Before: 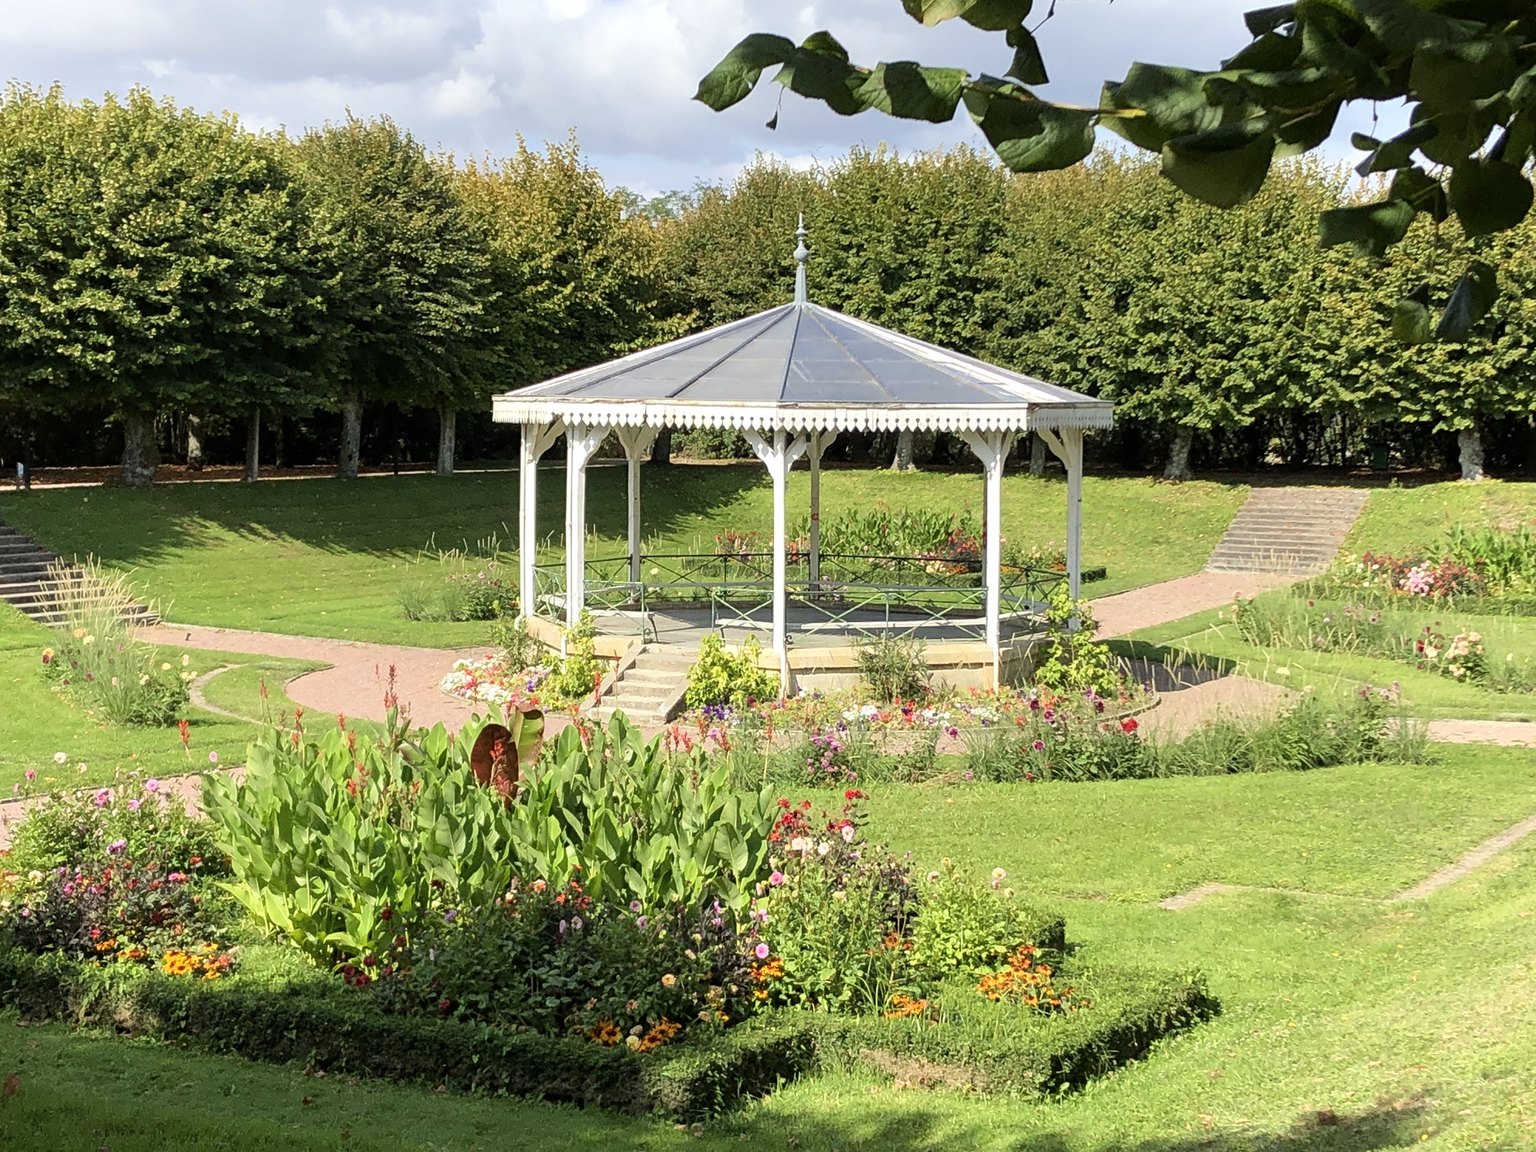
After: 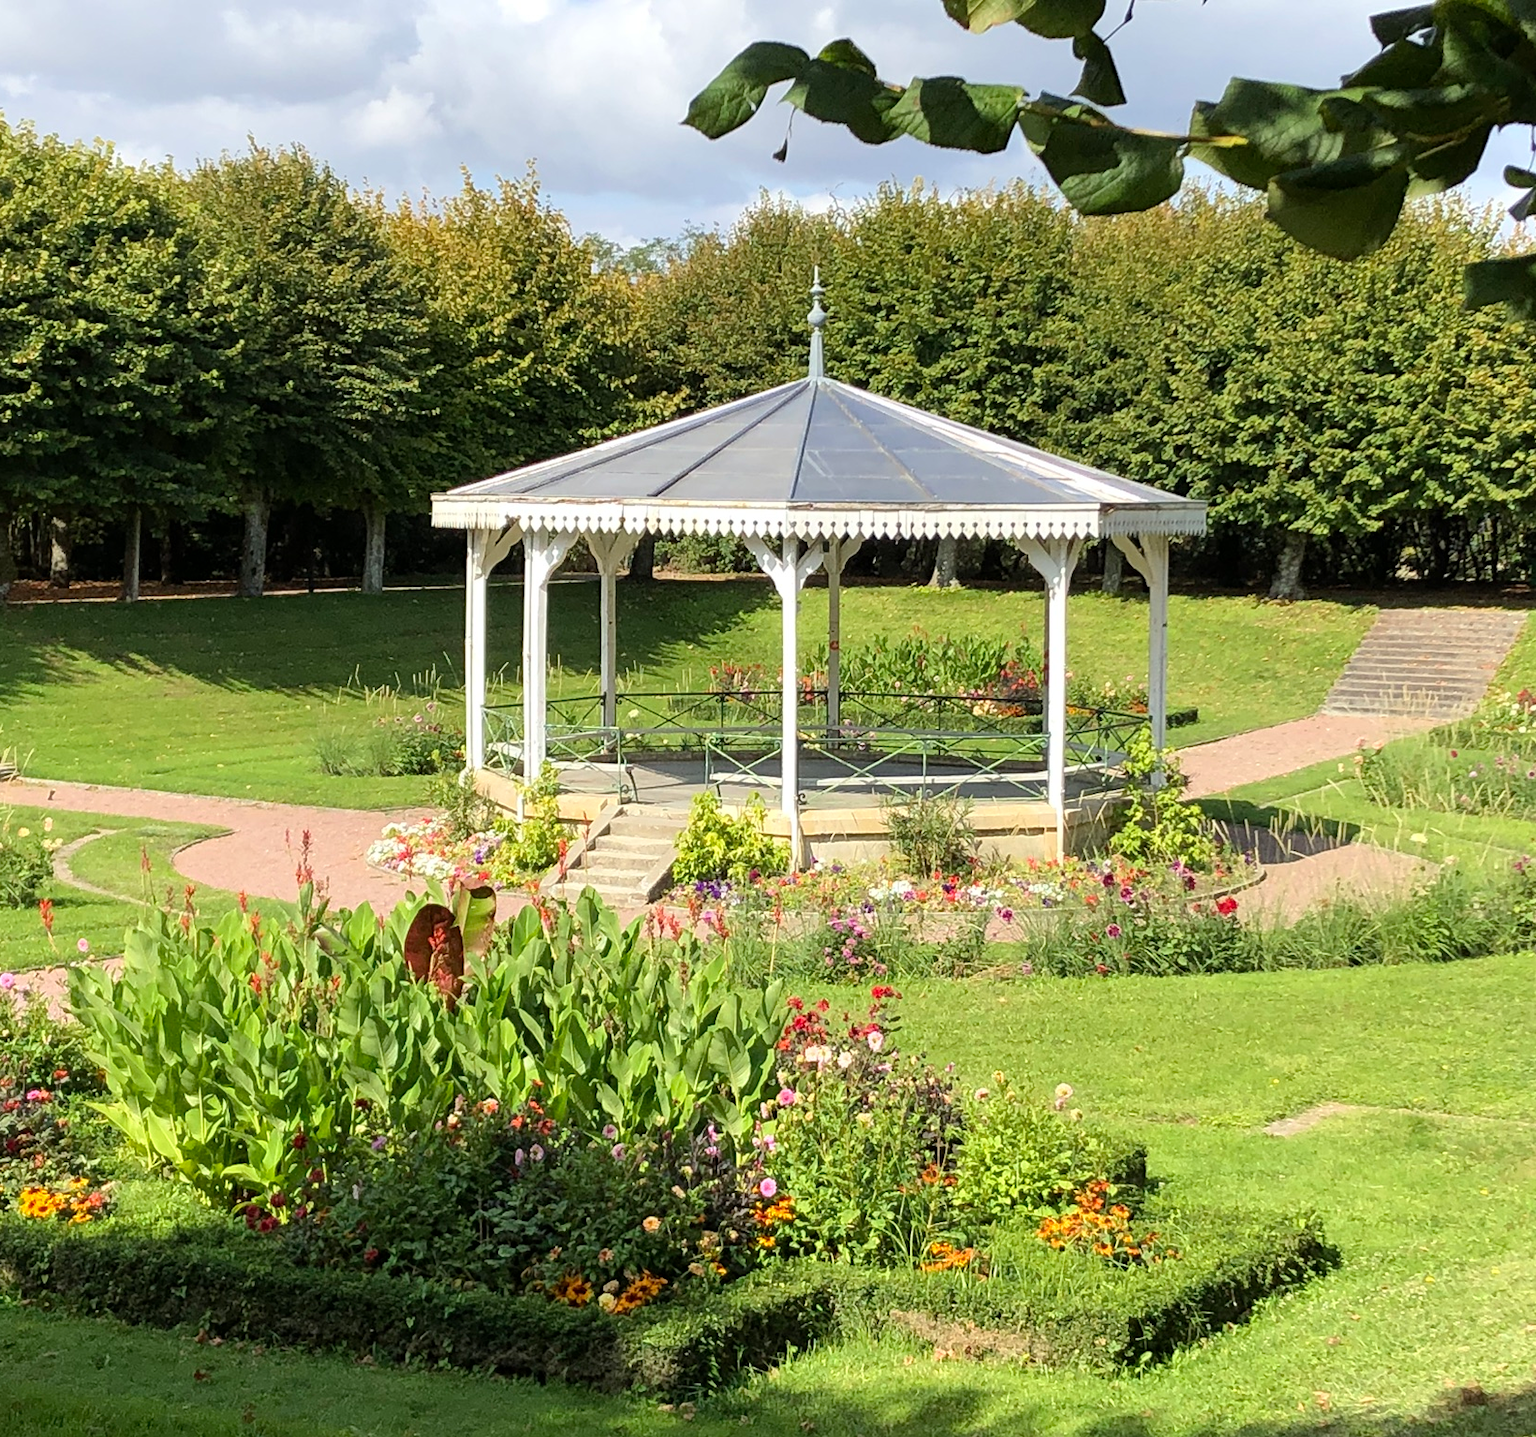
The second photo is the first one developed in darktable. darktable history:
crop and rotate: left 9.613%, right 10.276%
